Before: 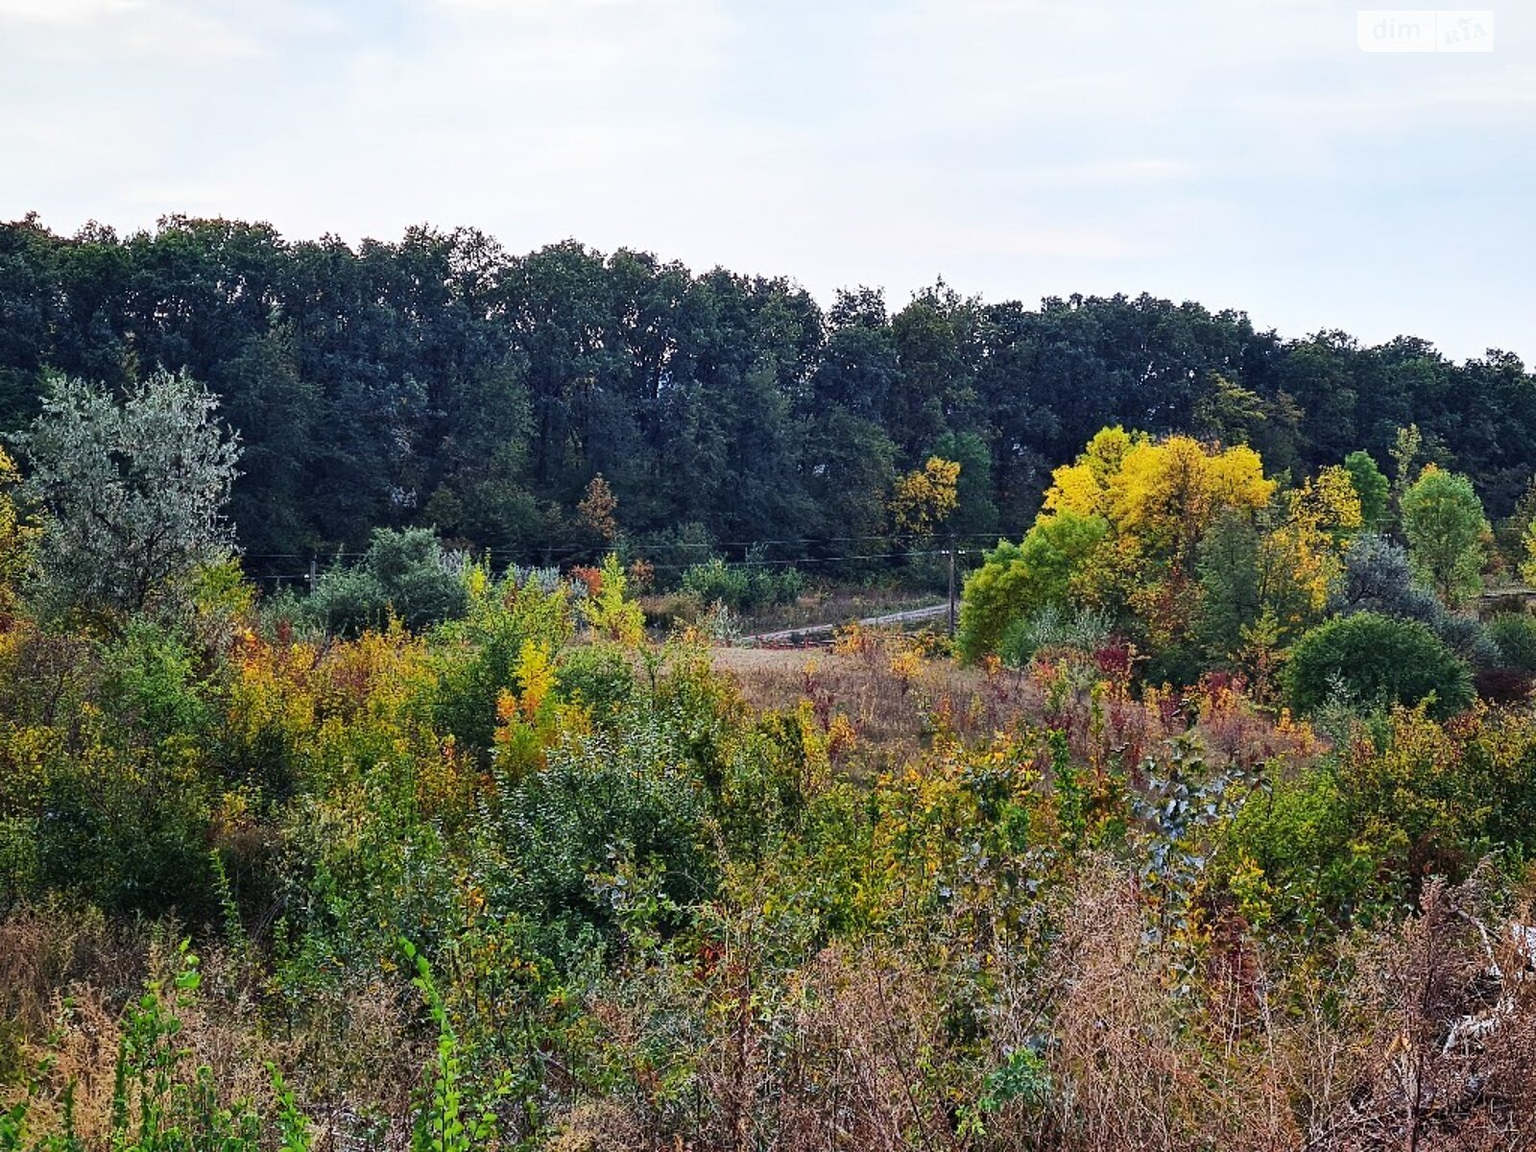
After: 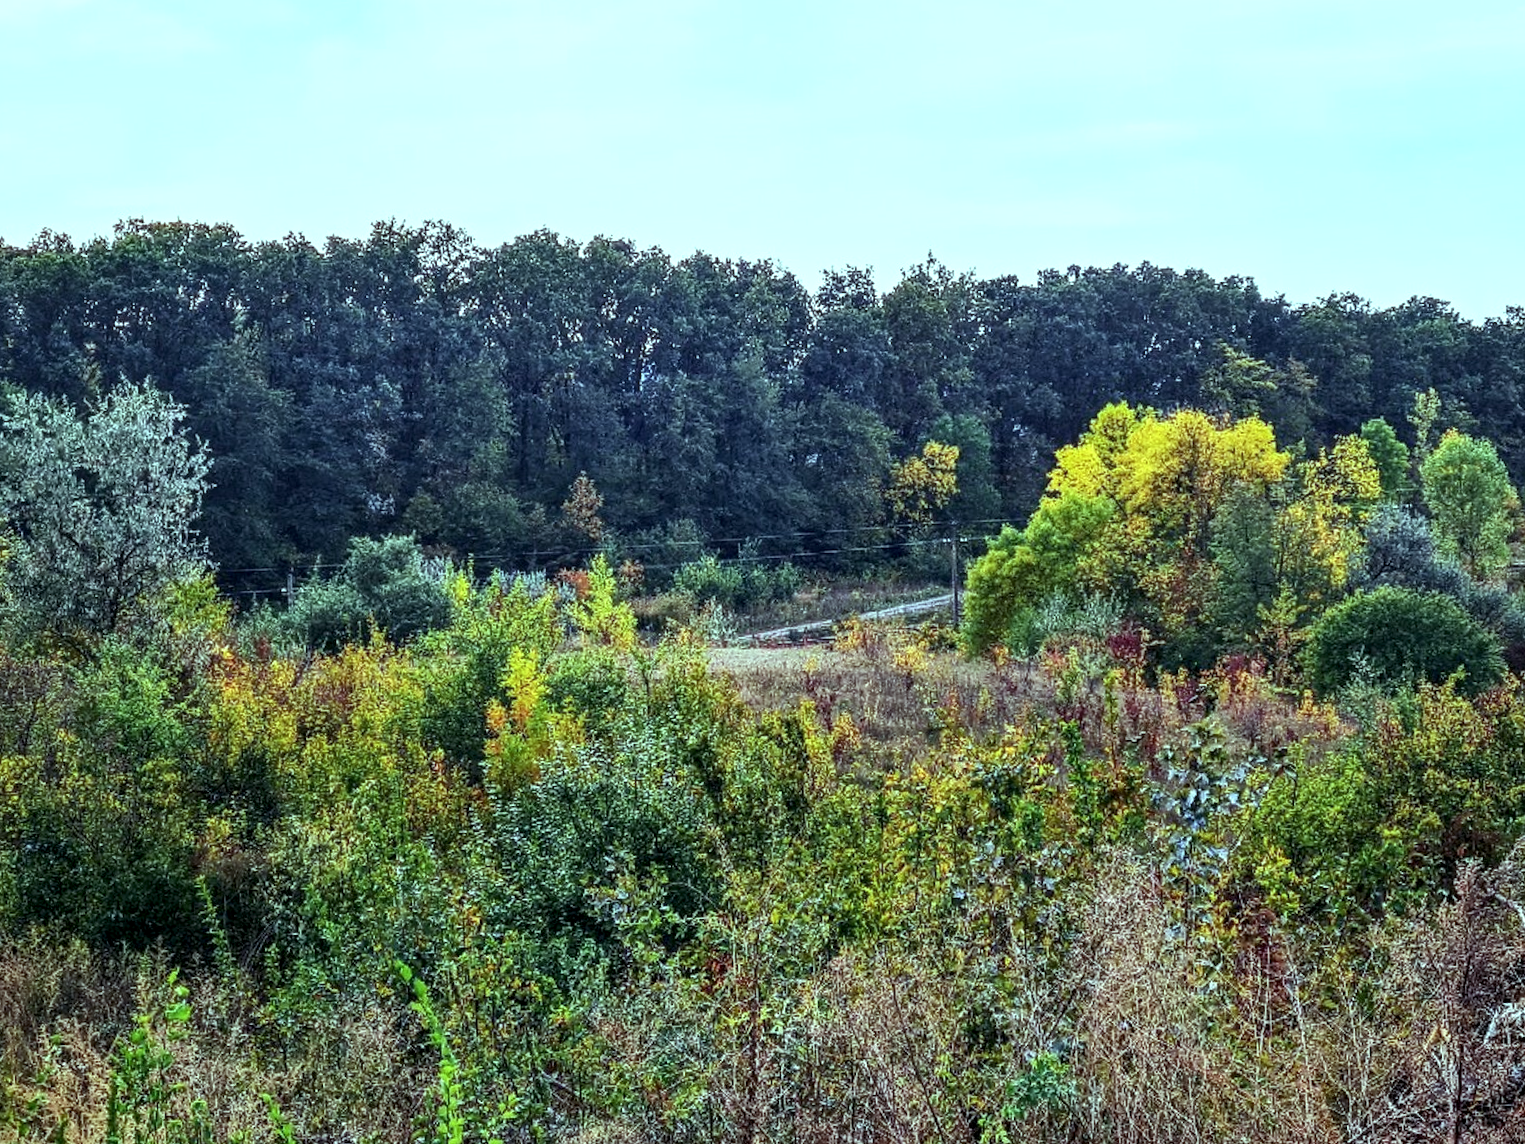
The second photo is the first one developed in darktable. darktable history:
rotate and perspective: rotation -2.12°, lens shift (vertical) 0.009, lens shift (horizontal) -0.008, automatic cropping original format, crop left 0.036, crop right 0.964, crop top 0.05, crop bottom 0.959
color balance: mode lift, gamma, gain (sRGB), lift [0.997, 0.979, 1.021, 1.011], gamma [1, 1.084, 0.916, 0.998], gain [1, 0.87, 1.13, 1.101], contrast 4.55%, contrast fulcrum 38.24%, output saturation 104.09%
local contrast: highlights 61%, detail 143%, midtone range 0.428
